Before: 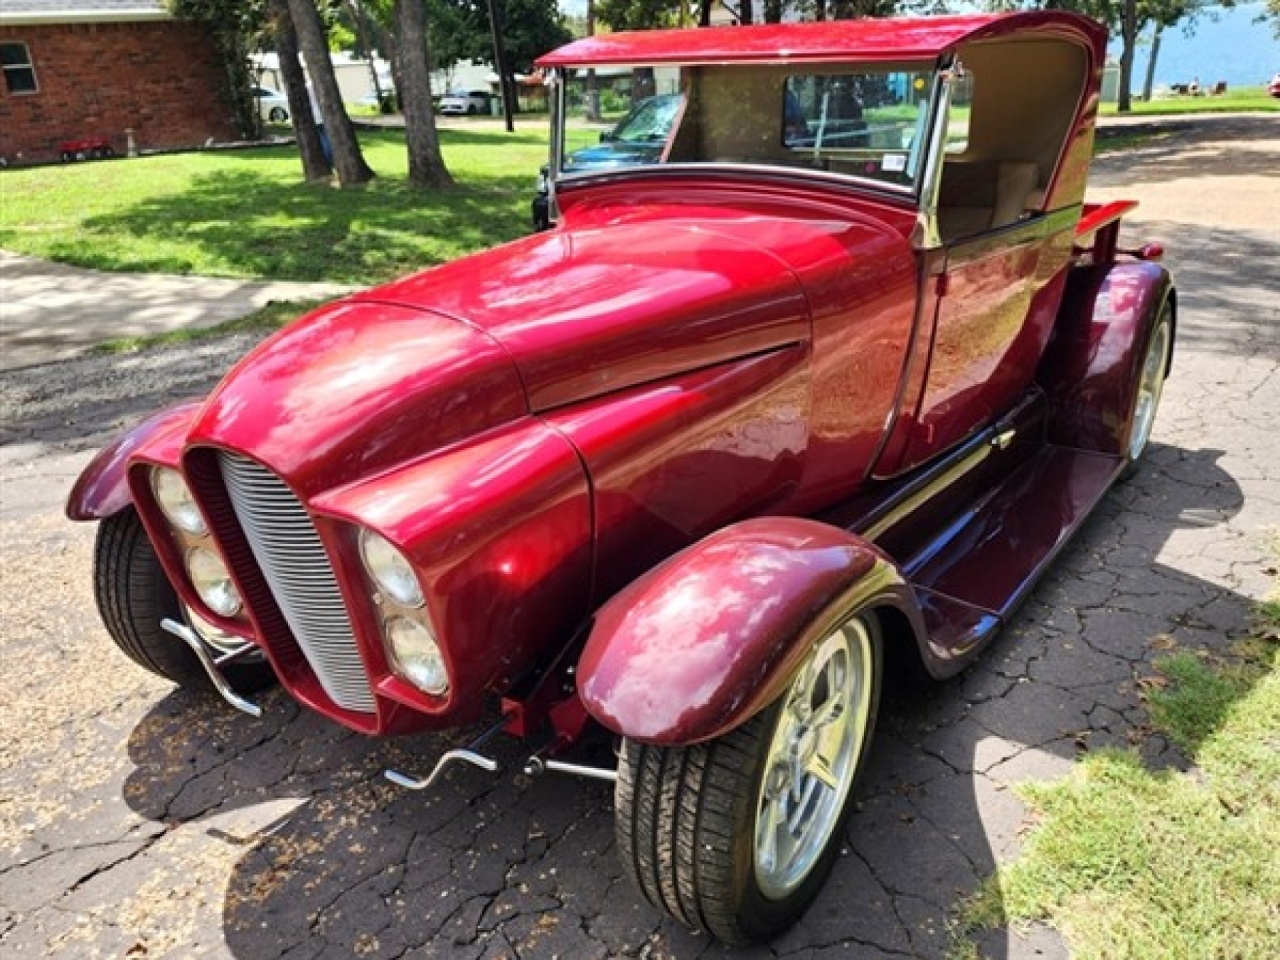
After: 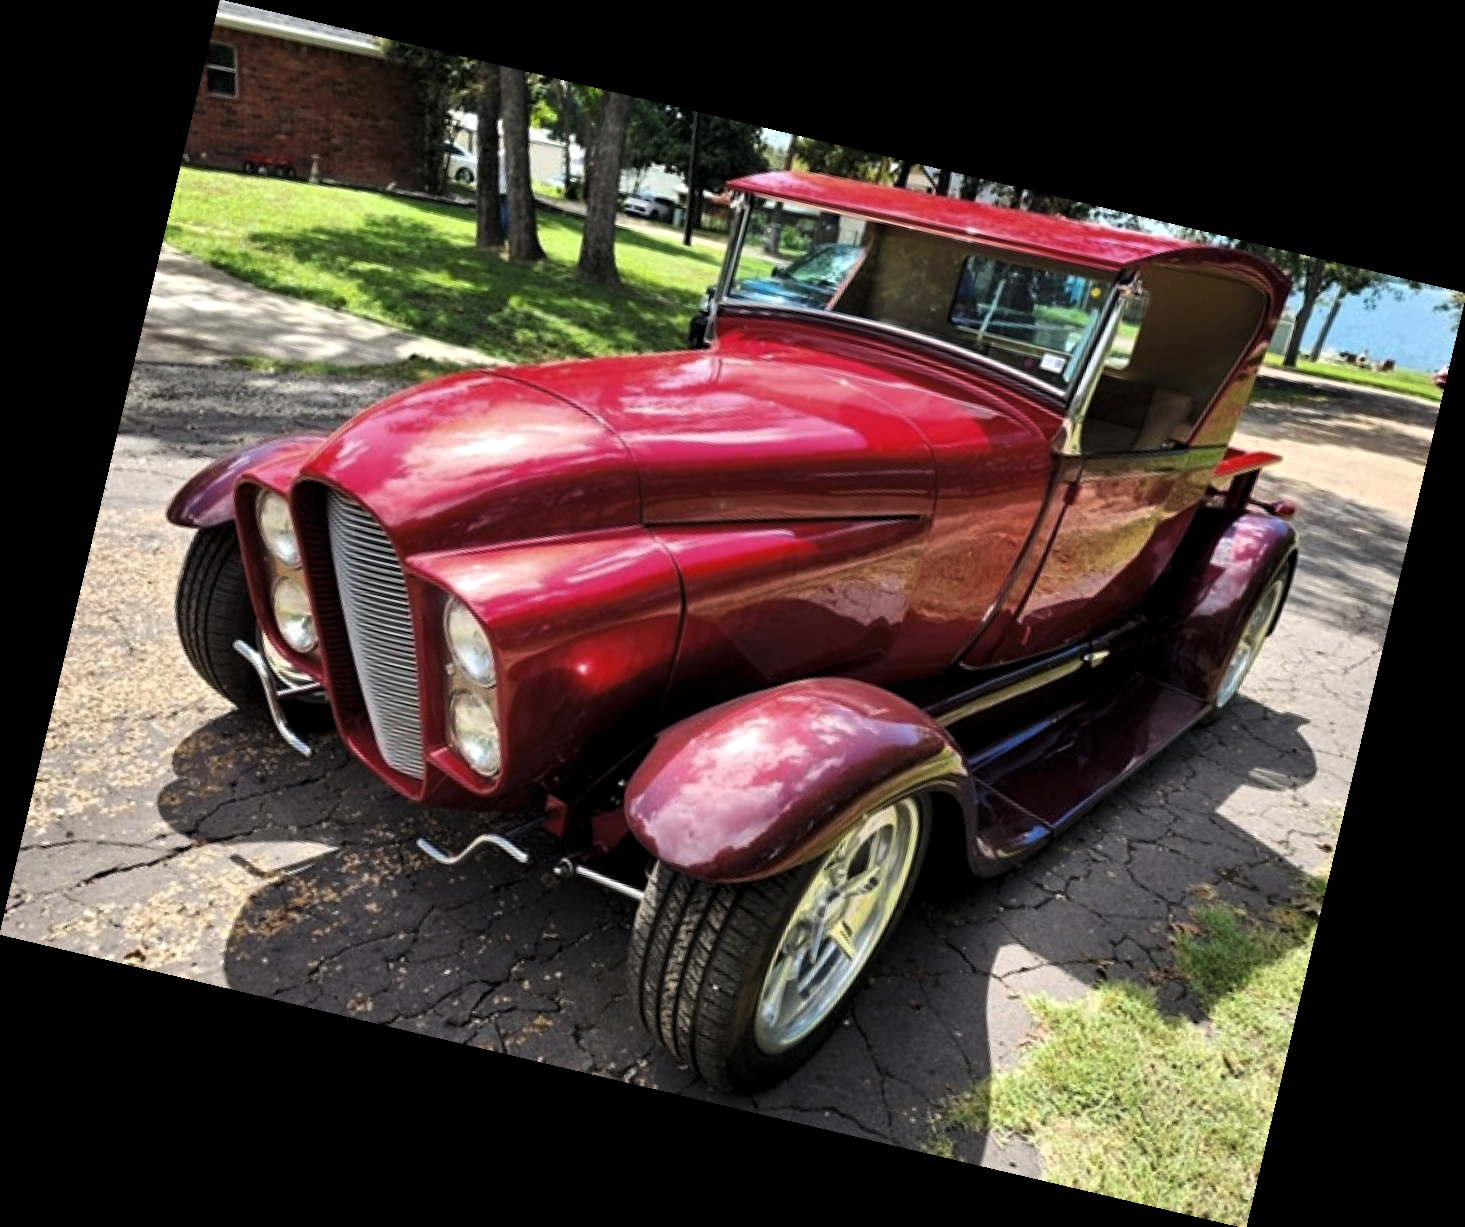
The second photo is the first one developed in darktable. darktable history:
levels: levels [0.029, 0.545, 0.971]
rotate and perspective: rotation 13.27°, automatic cropping off
